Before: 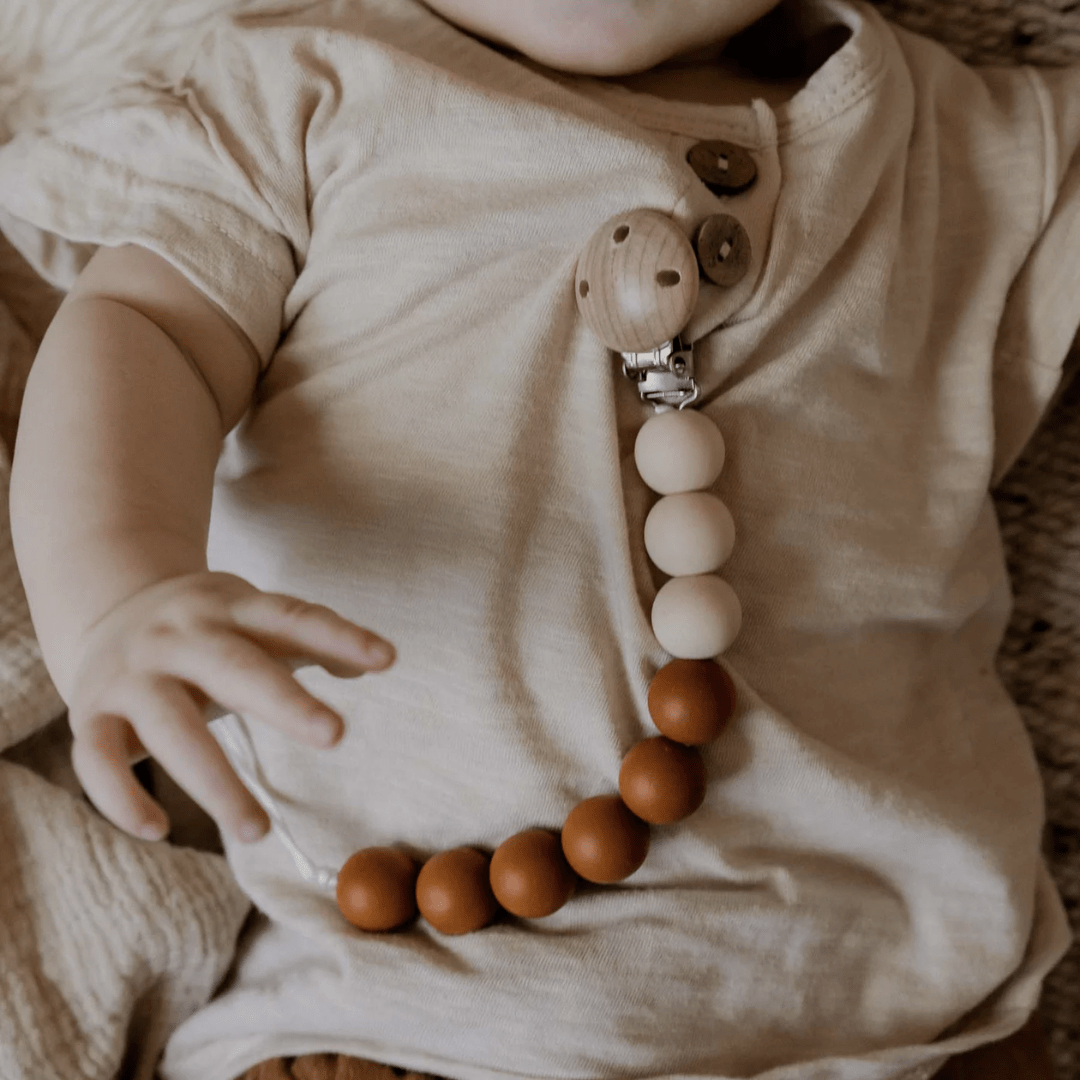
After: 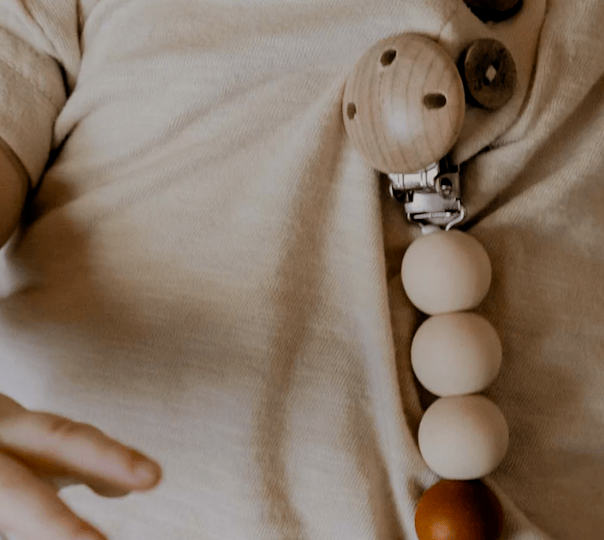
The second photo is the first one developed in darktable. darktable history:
rotate and perspective: rotation 0.226°, lens shift (vertical) -0.042, crop left 0.023, crop right 0.982, crop top 0.006, crop bottom 0.994
filmic rgb: black relative exposure -7.6 EV, white relative exposure 4.64 EV, threshold 3 EV, target black luminance 0%, hardness 3.55, latitude 50.51%, contrast 1.033, highlights saturation mix 10%, shadows ↔ highlights balance -0.198%, color science v4 (2020), enable highlight reconstruction true
crop: left 20.932%, top 15.471%, right 21.848%, bottom 34.081%
